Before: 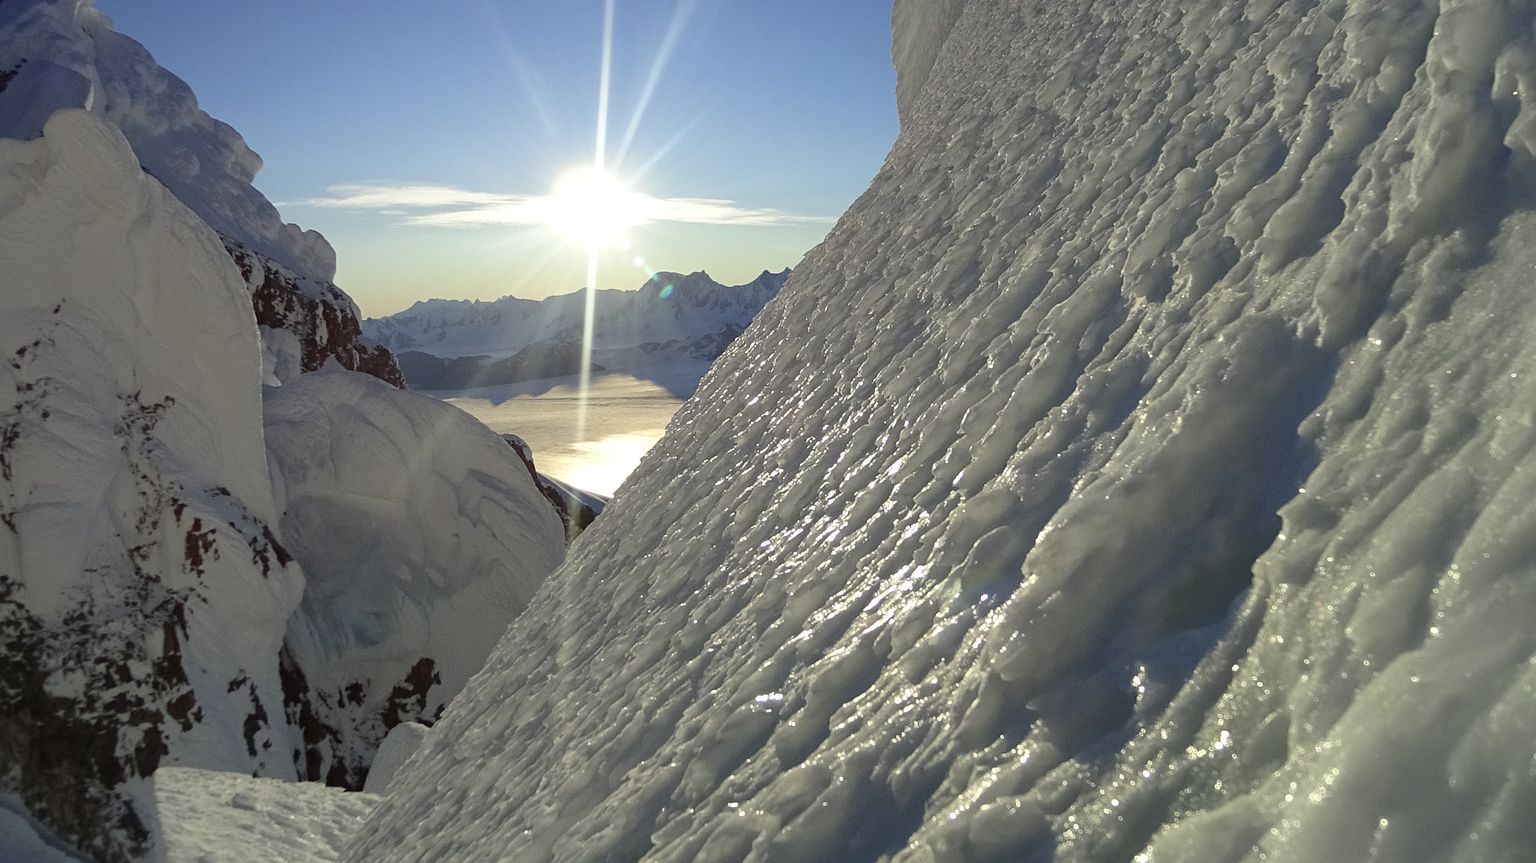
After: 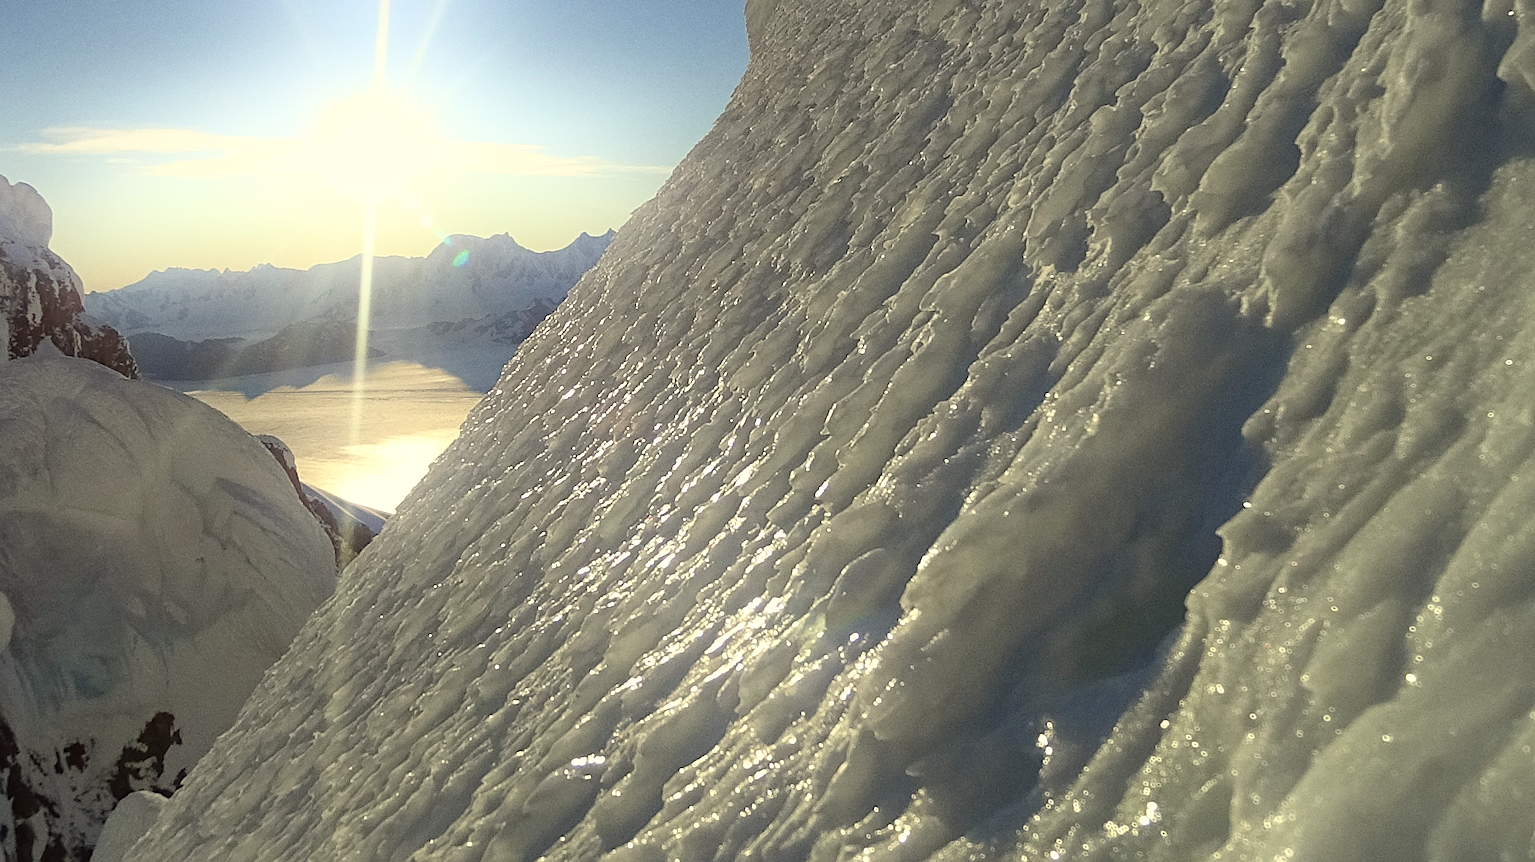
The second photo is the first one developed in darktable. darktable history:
white balance: red 1.029, blue 0.92
sharpen: on, module defaults
crop: left 19.159%, top 9.58%, bottom 9.58%
grain: coarseness 0.09 ISO
bloom: on, module defaults
